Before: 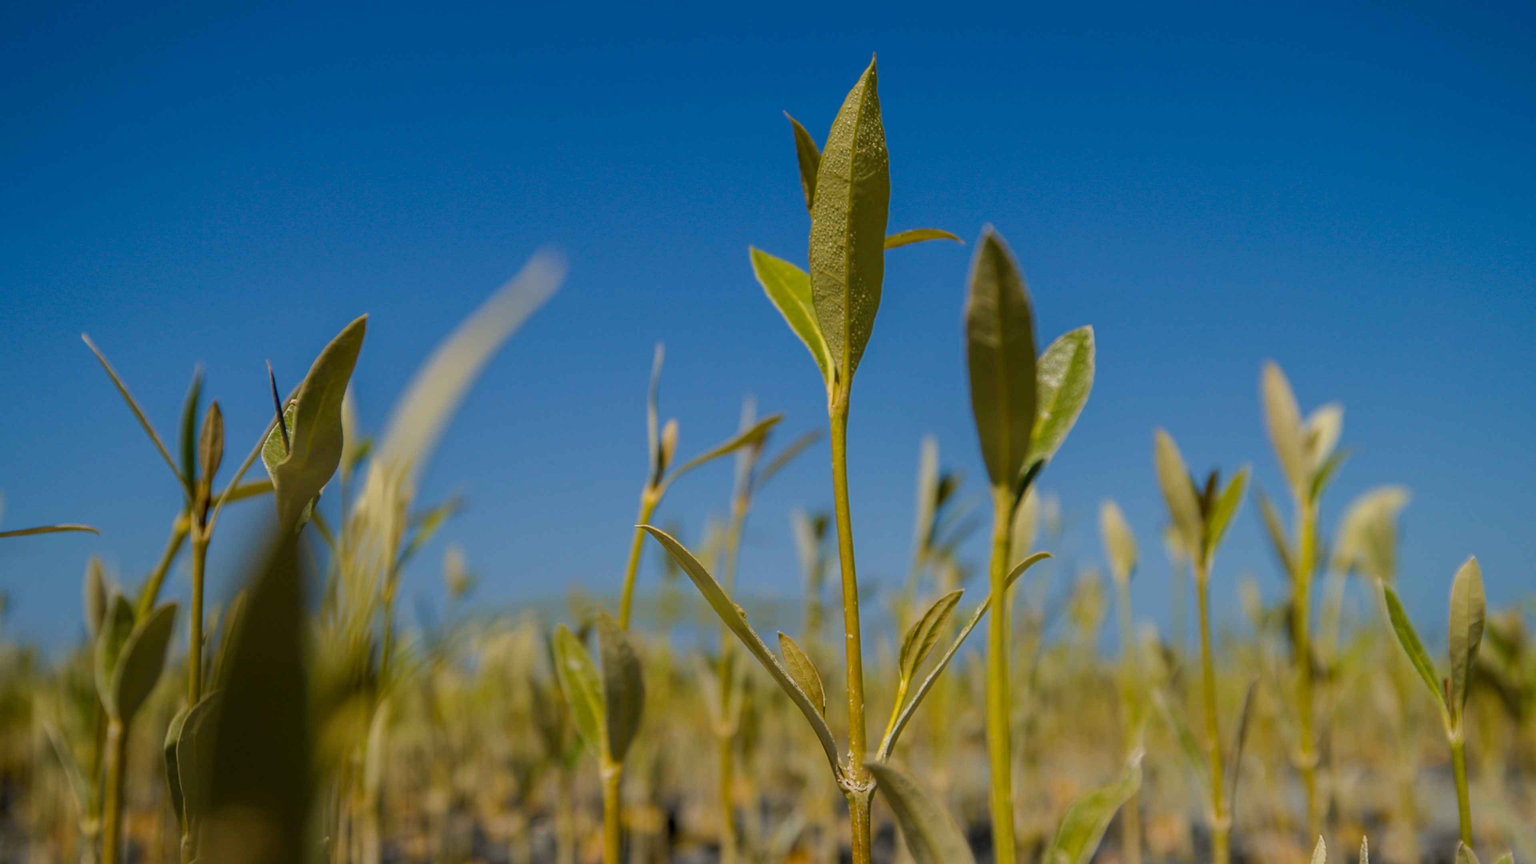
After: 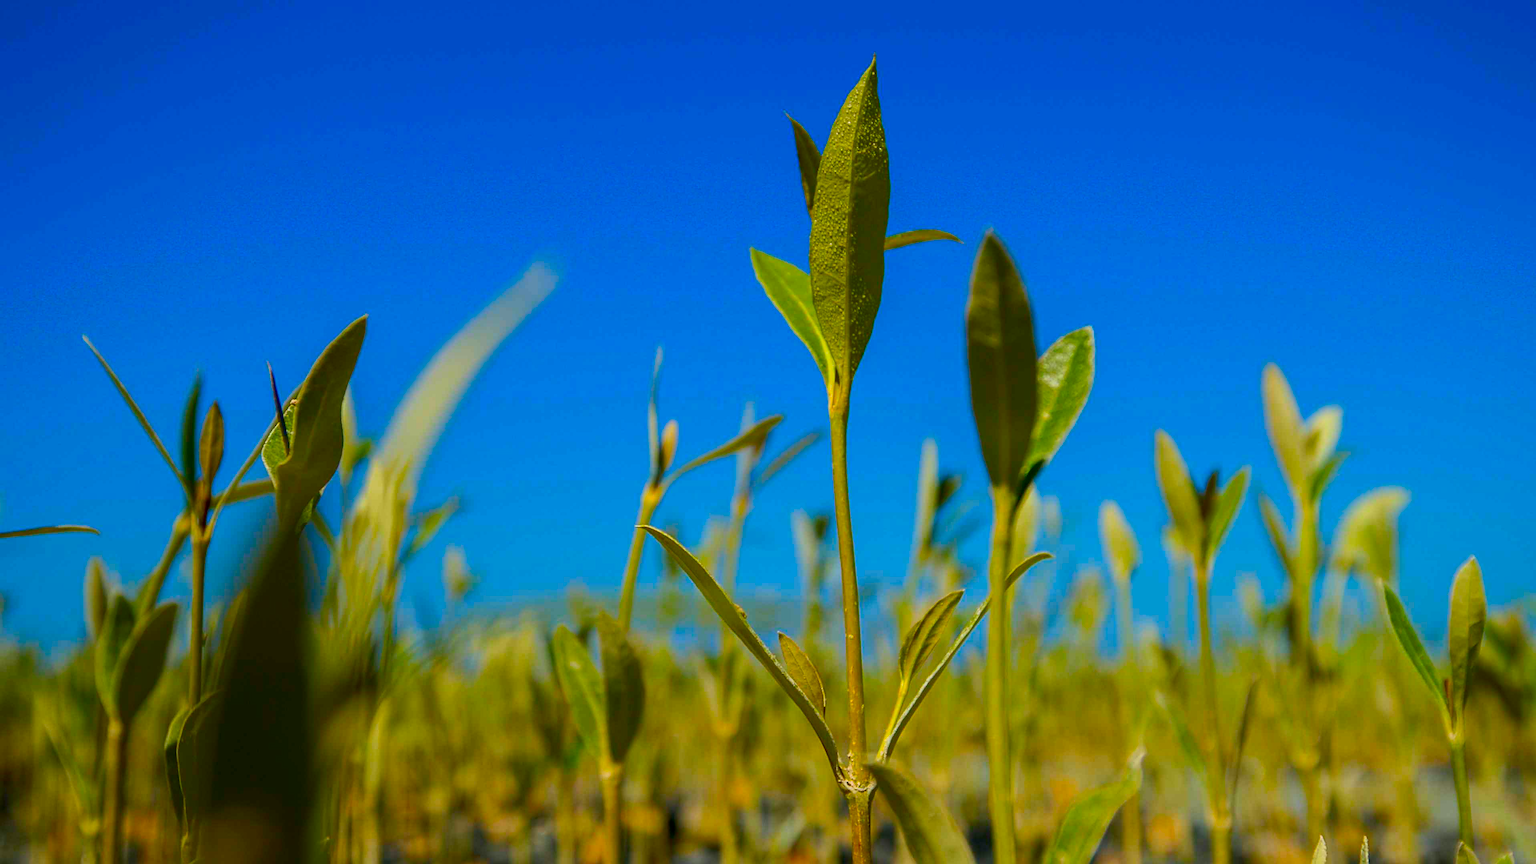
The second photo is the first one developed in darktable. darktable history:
exposure: black level correction 0.002, compensate highlight preservation false
white balance: red 1.009, blue 1.027
color correction: highlights a* -7.33, highlights b* 1.26, shadows a* -3.55, saturation 1.4
sharpen: on, module defaults
contrast brightness saturation: contrast 0.16, saturation 0.32
